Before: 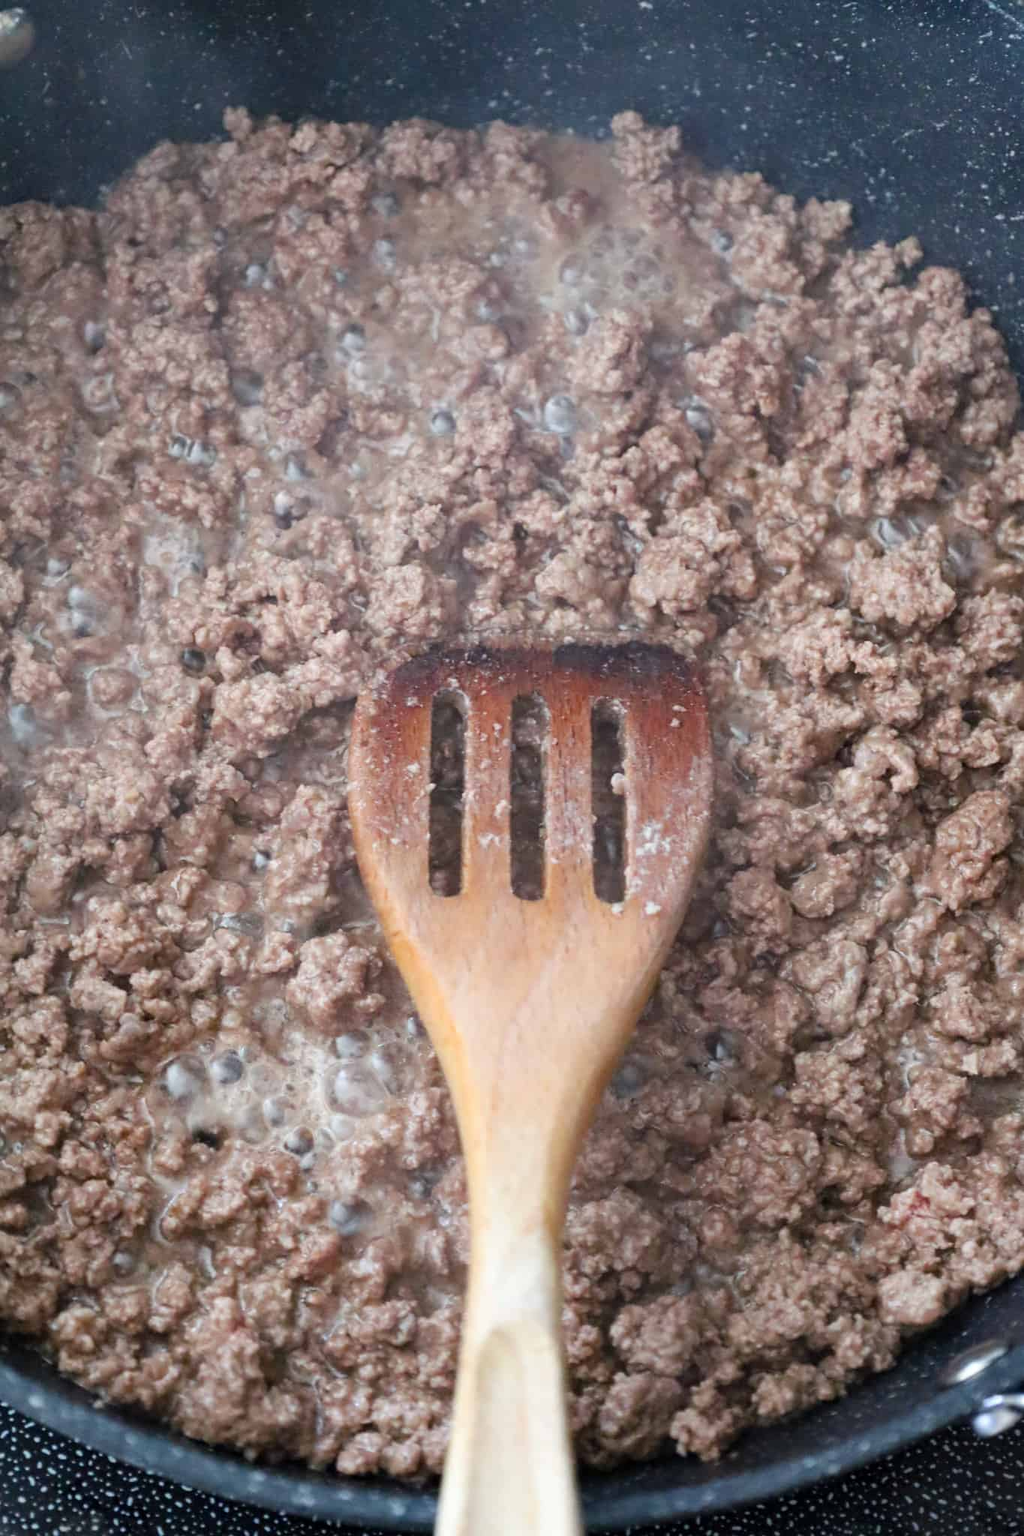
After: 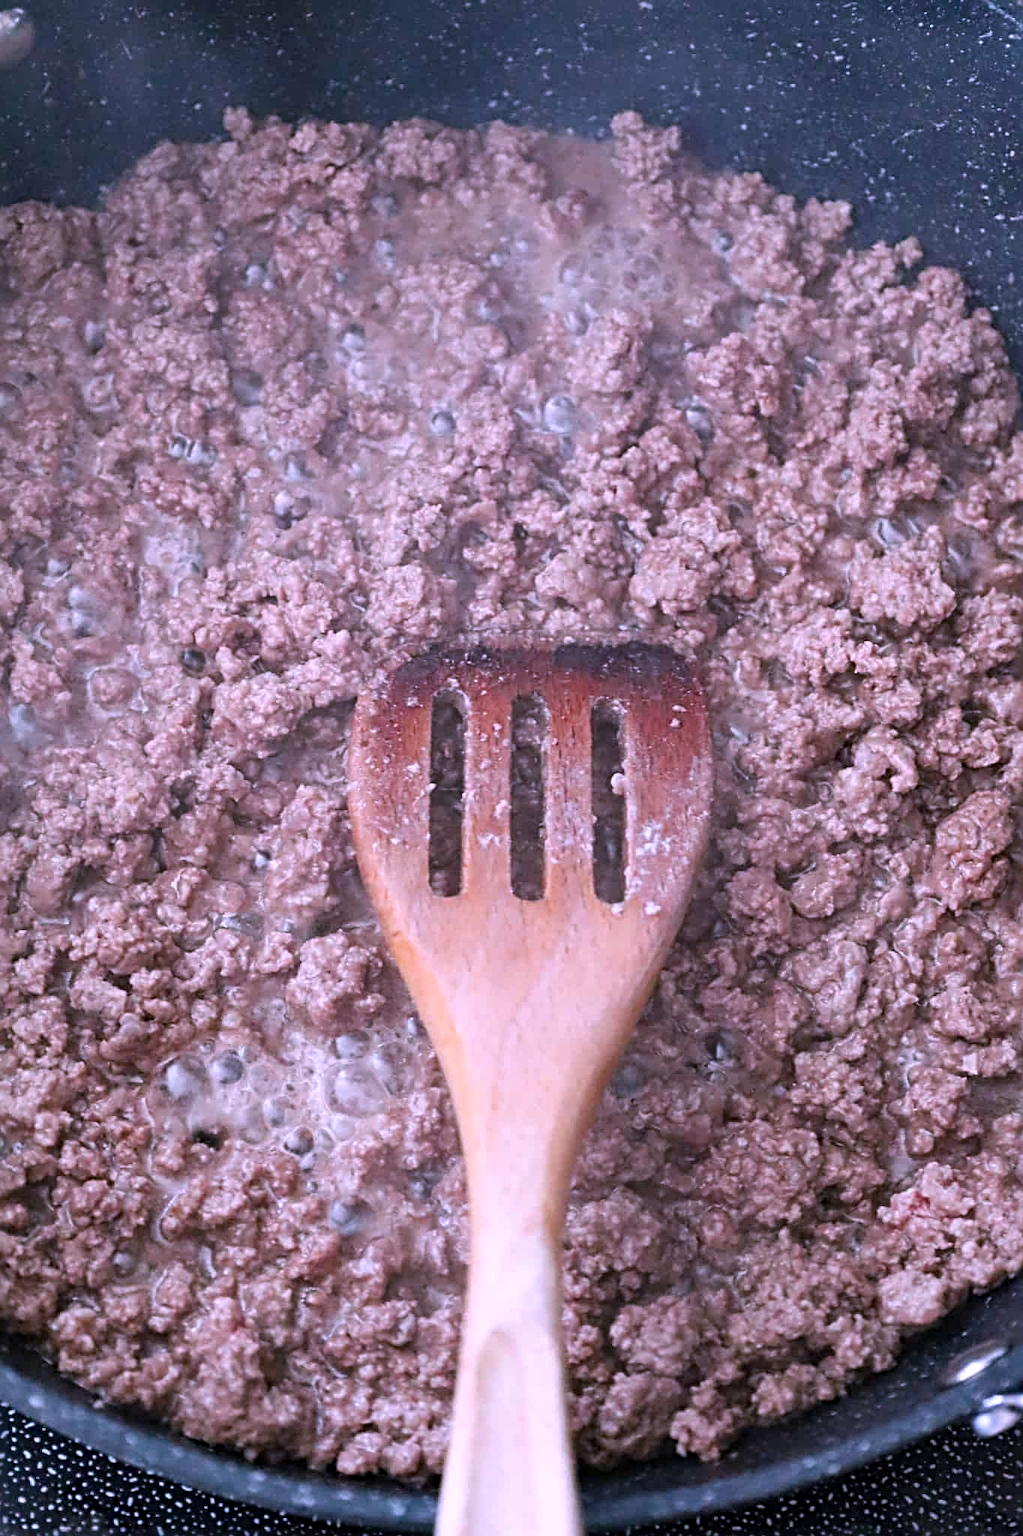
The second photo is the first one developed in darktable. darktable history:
sharpen: radius 4
color correction: highlights a* 15.03, highlights b* -25.07
